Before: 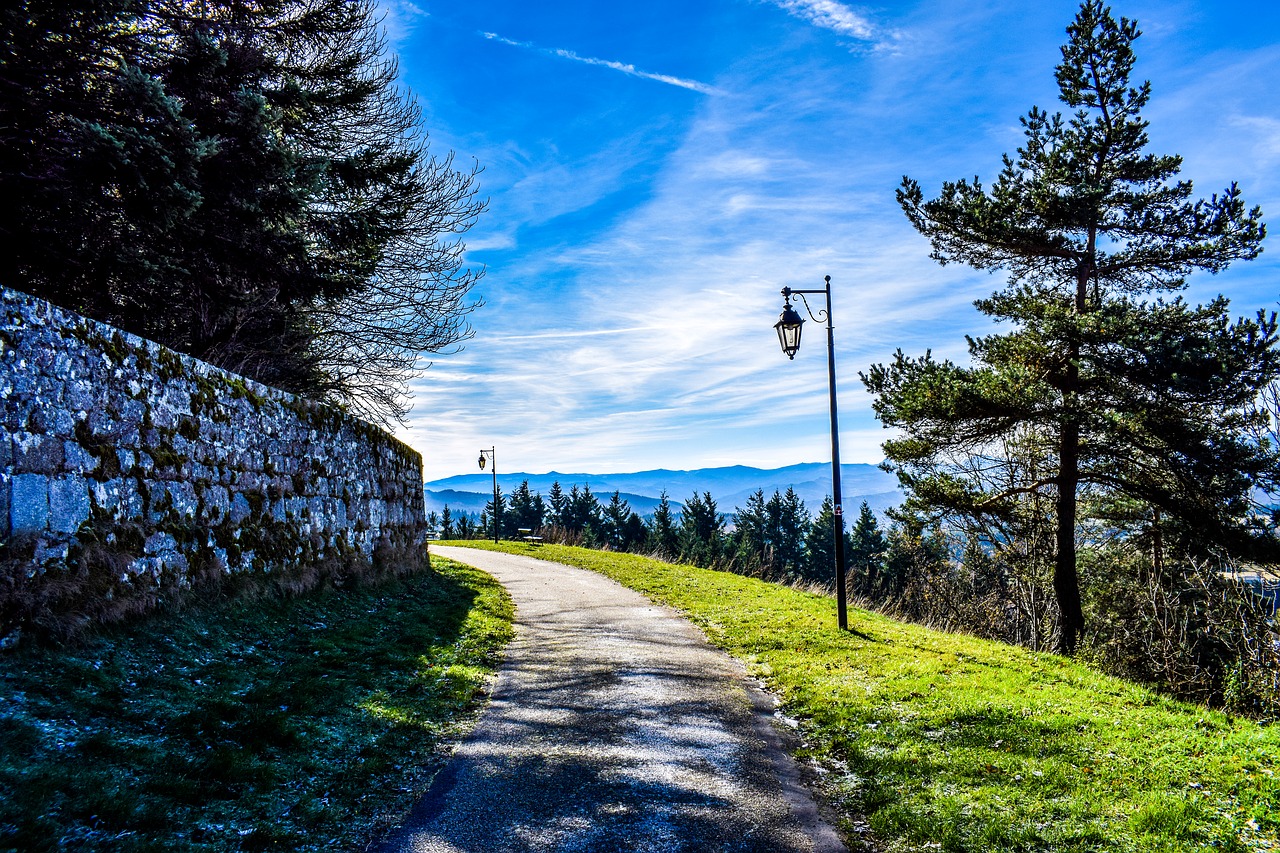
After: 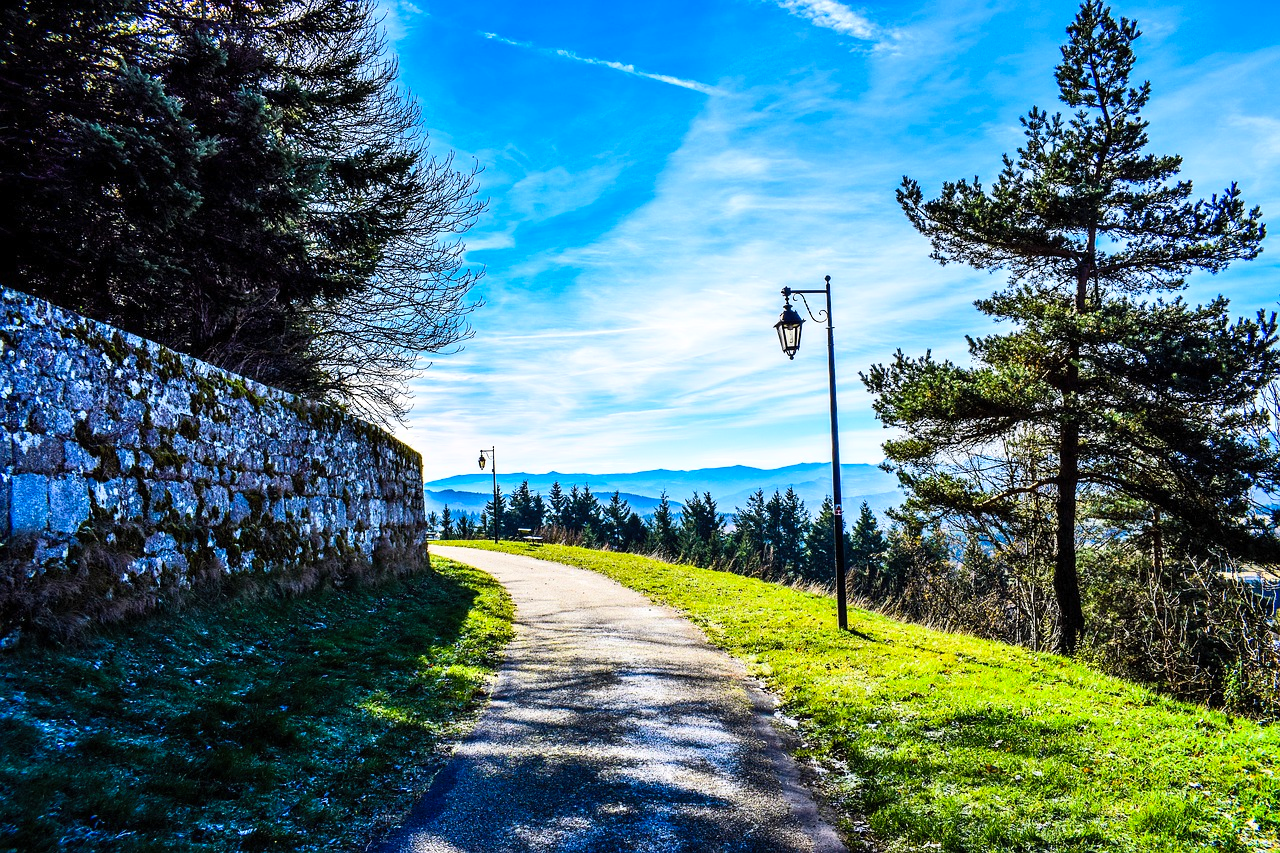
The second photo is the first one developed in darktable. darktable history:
contrast brightness saturation: contrast 0.198, brightness 0.158, saturation 0.23
